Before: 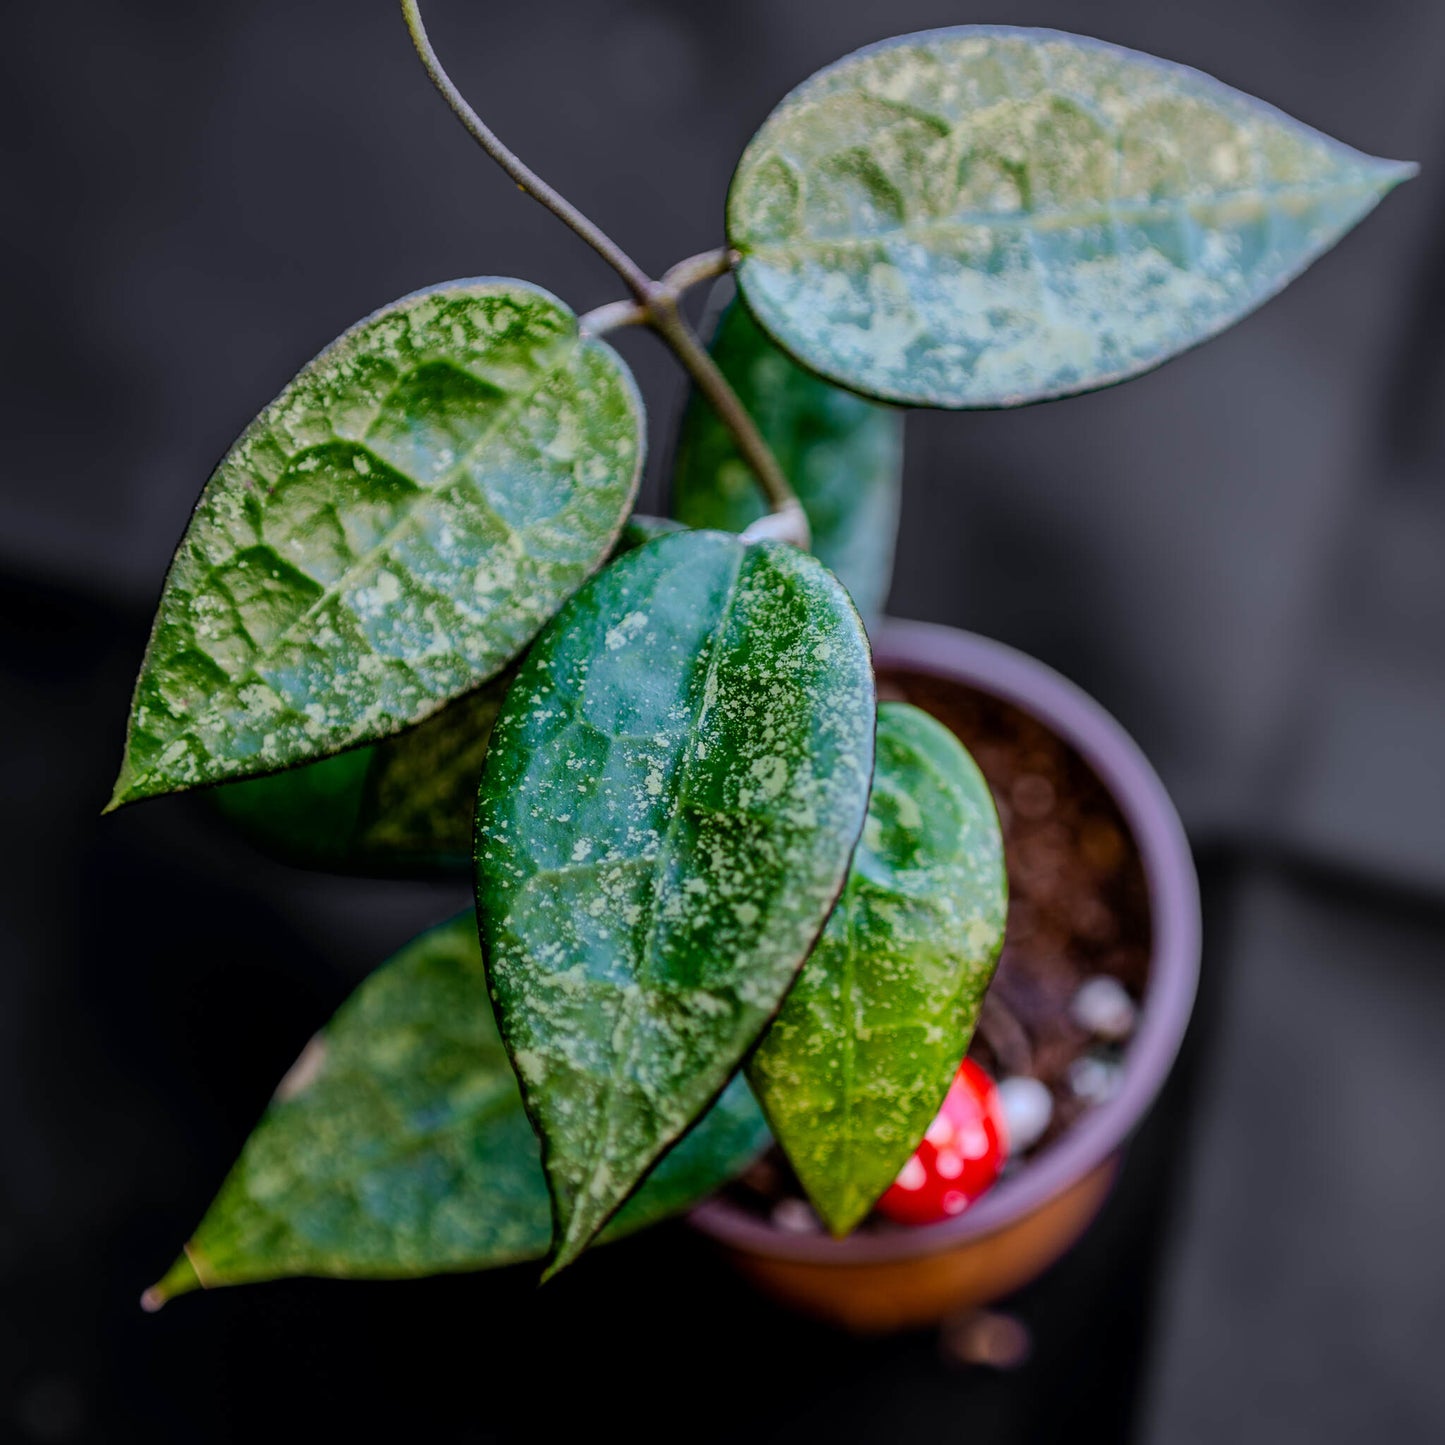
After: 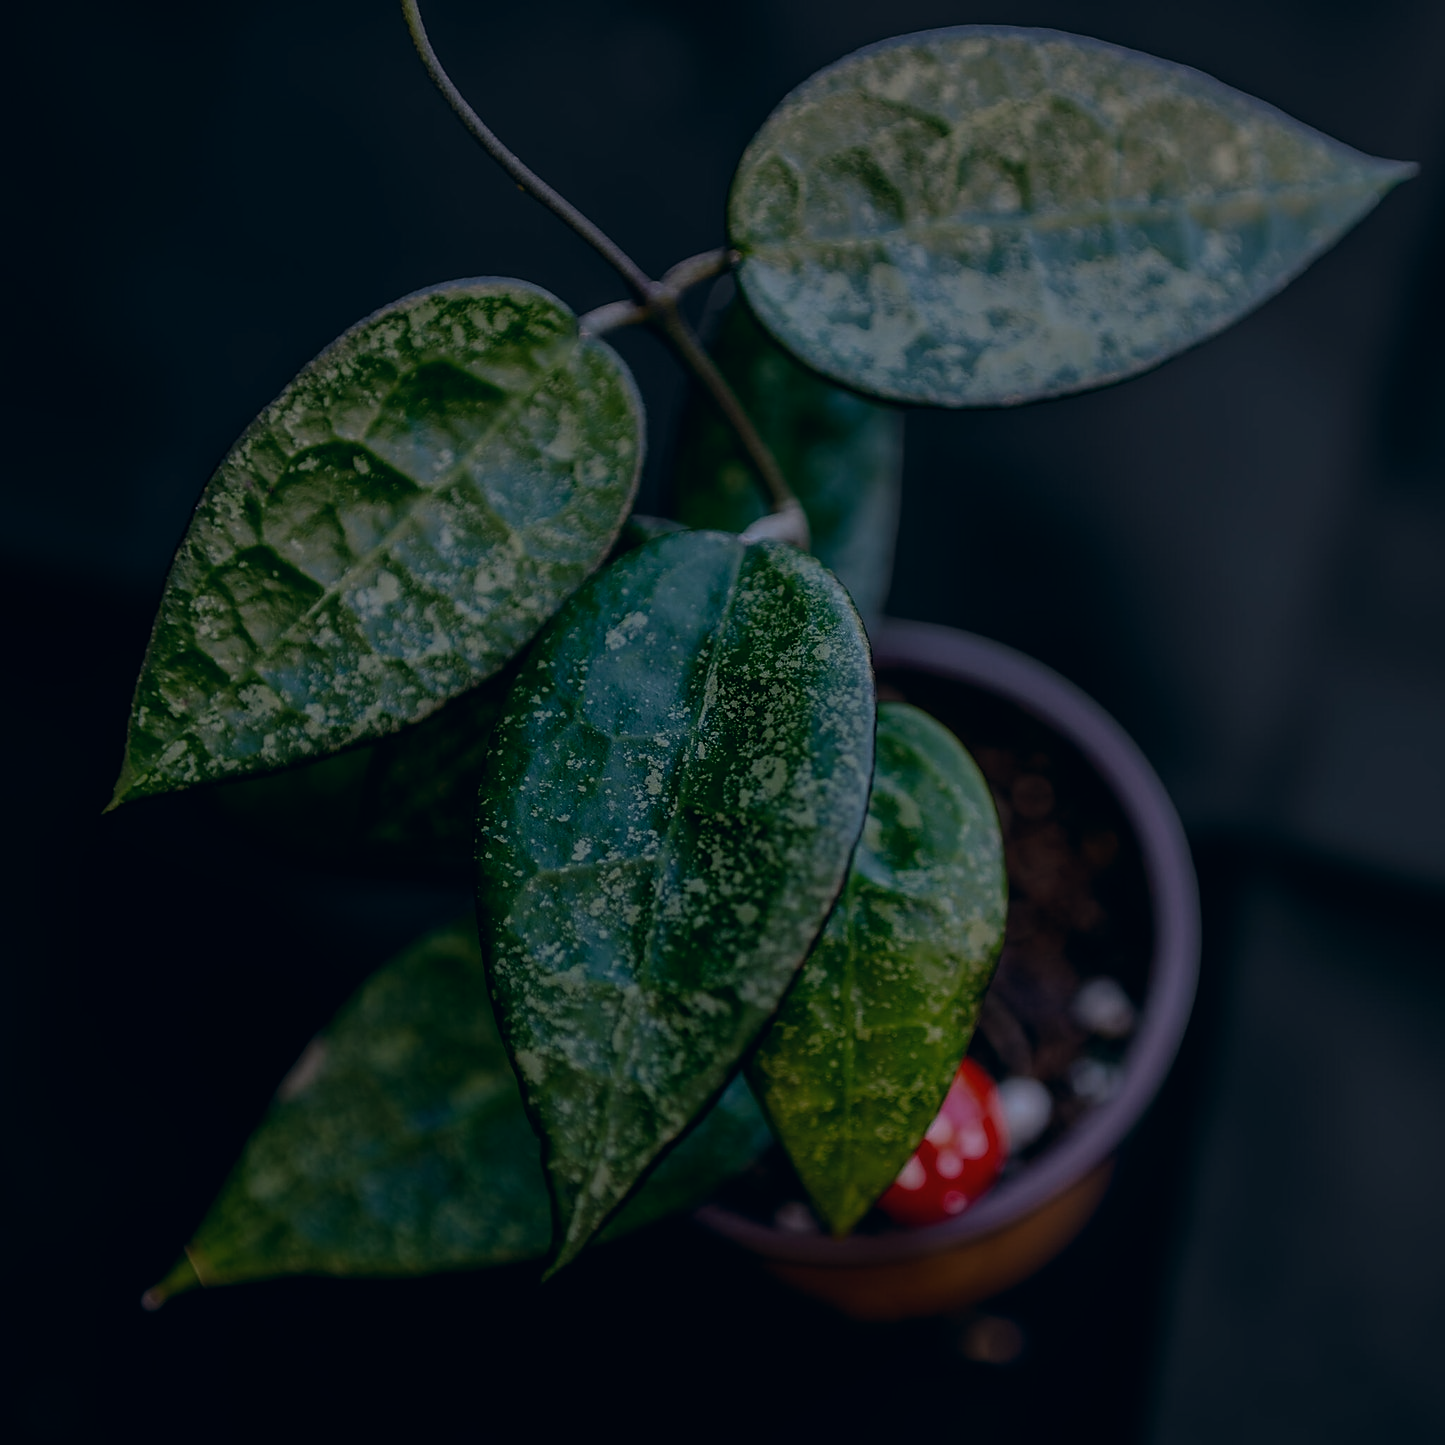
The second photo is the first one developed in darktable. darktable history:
exposure: exposure -2.002 EV, compensate highlight preservation false
sharpen: radius 1.864, amount 0.398, threshold 1.271
tone equalizer: -8 EV -0.75 EV, -7 EV -0.7 EV, -6 EV -0.6 EV, -5 EV -0.4 EV, -3 EV 0.4 EV, -2 EV 0.6 EV, -1 EV 0.7 EV, +0 EV 0.75 EV, edges refinement/feathering 500, mask exposure compensation -1.57 EV, preserve details no
color correction: highlights a* 5.38, highlights b* 5.3, shadows a* -4.26, shadows b* -5.11
